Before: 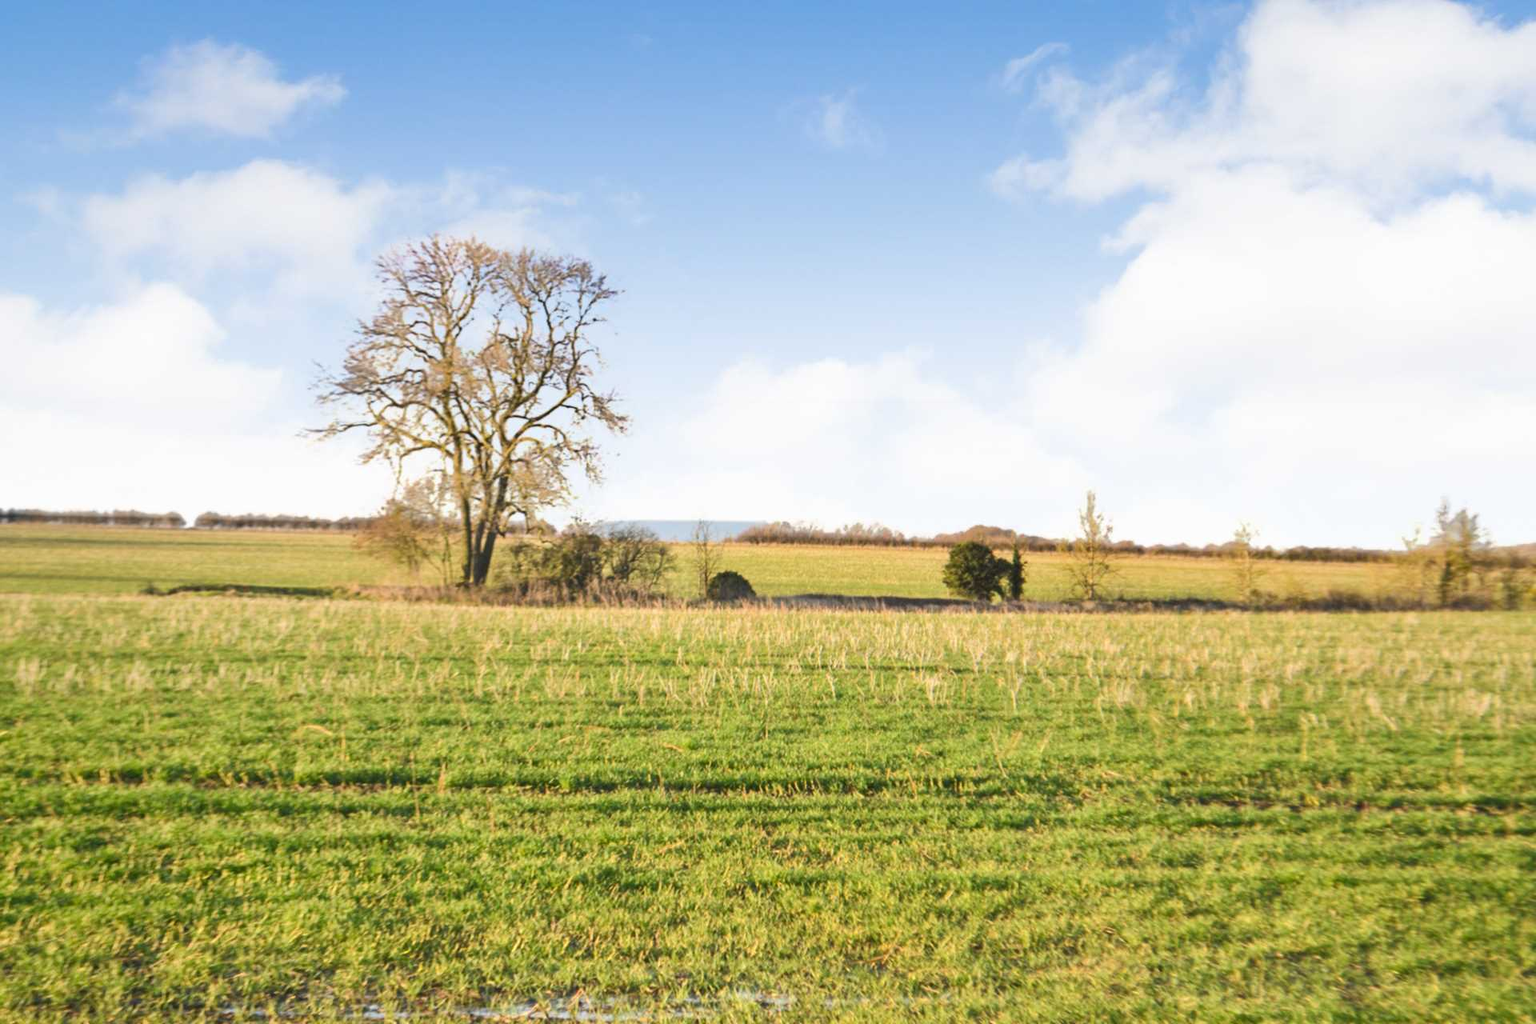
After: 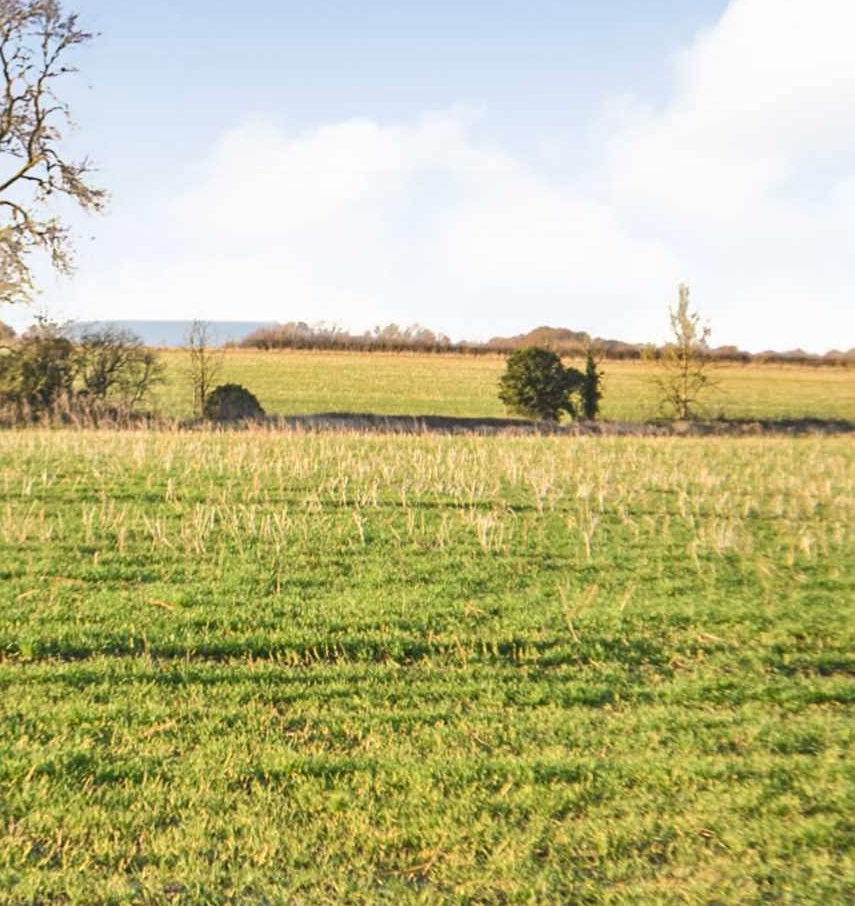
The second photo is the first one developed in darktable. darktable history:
sharpen: amount 0.217
contrast brightness saturation: contrast 0.006, saturation -0.047
crop: left 35.428%, top 25.815%, right 19.997%, bottom 3.382%
local contrast: detail 110%
